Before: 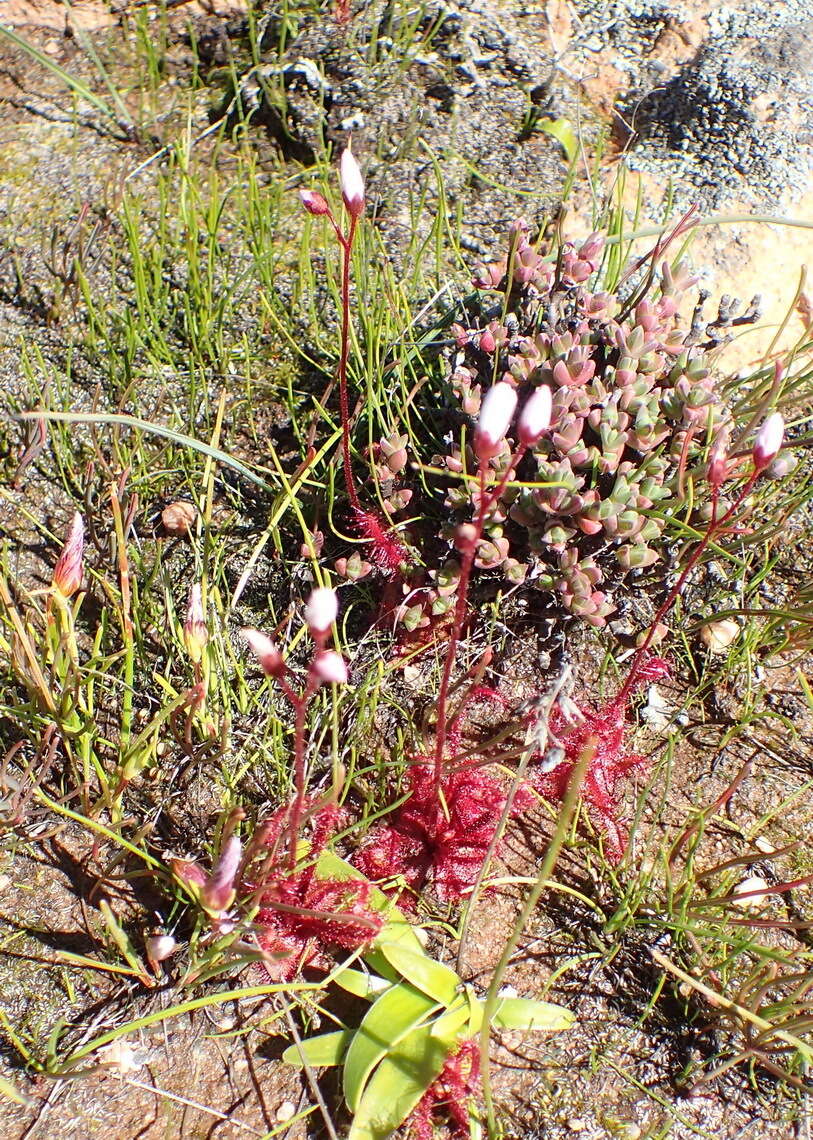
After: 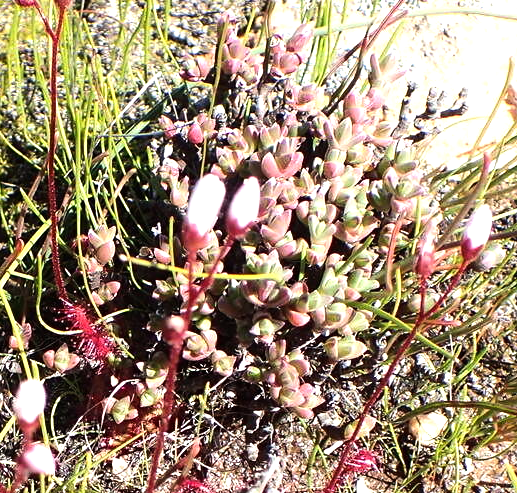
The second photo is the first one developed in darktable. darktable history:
crop: left 36.005%, top 18.293%, right 0.31%, bottom 38.444%
tone equalizer: -8 EV -0.75 EV, -7 EV -0.7 EV, -6 EV -0.6 EV, -5 EV -0.4 EV, -3 EV 0.4 EV, -2 EV 0.6 EV, -1 EV 0.7 EV, +0 EV 0.75 EV, edges refinement/feathering 500, mask exposure compensation -1.57 EV, preserve details no
